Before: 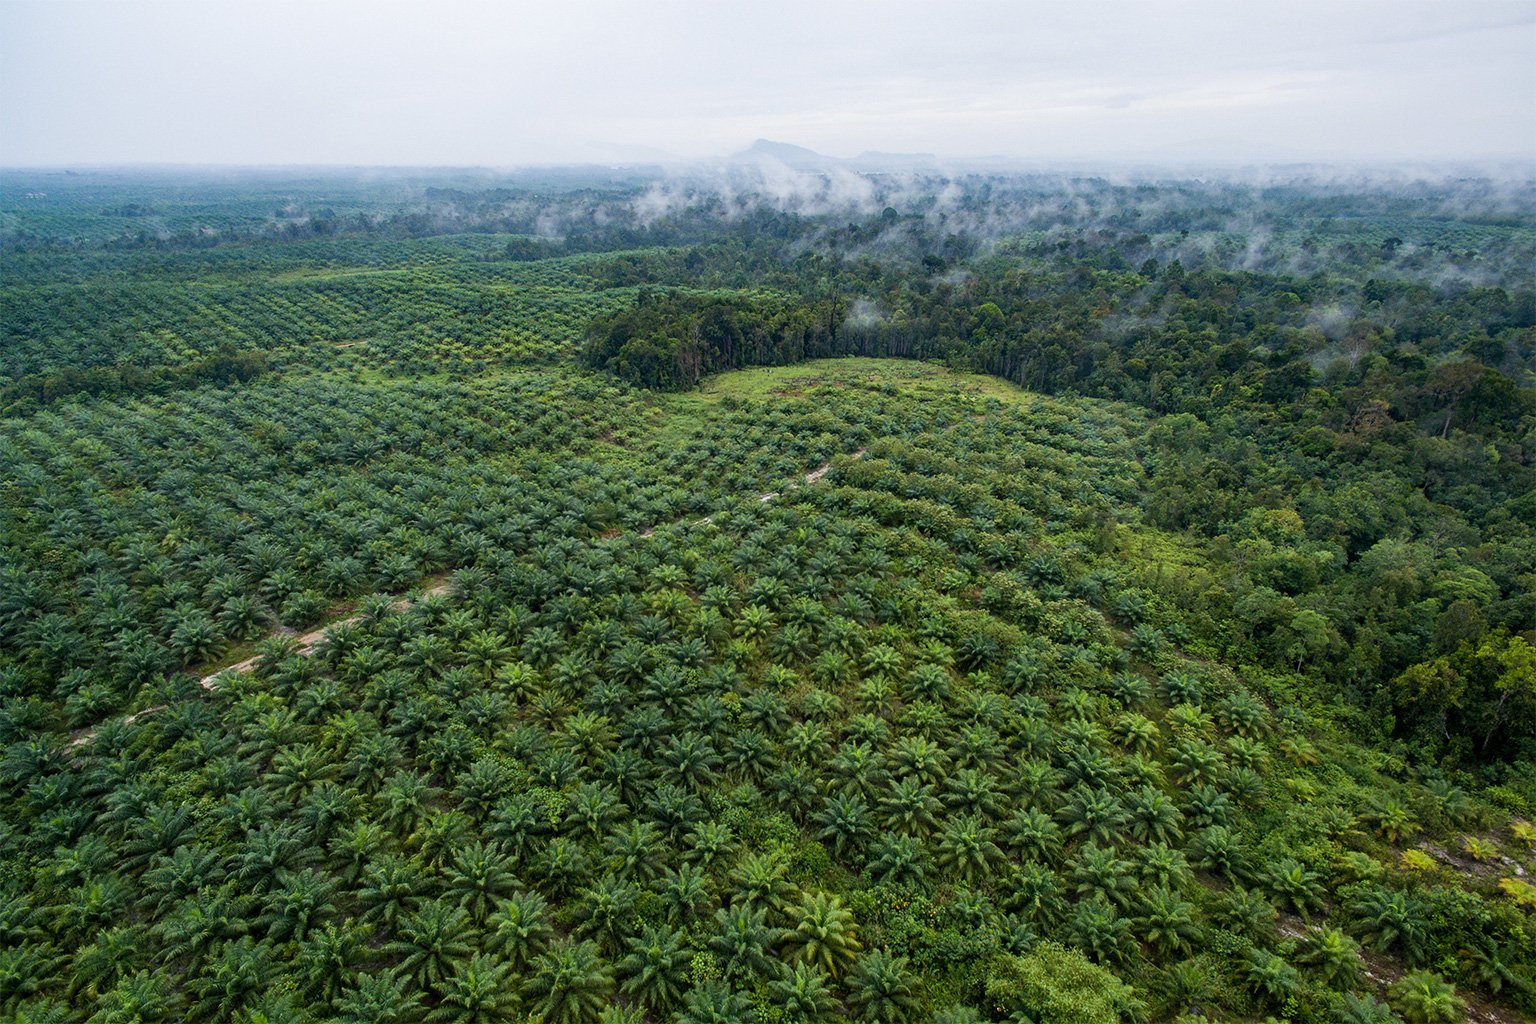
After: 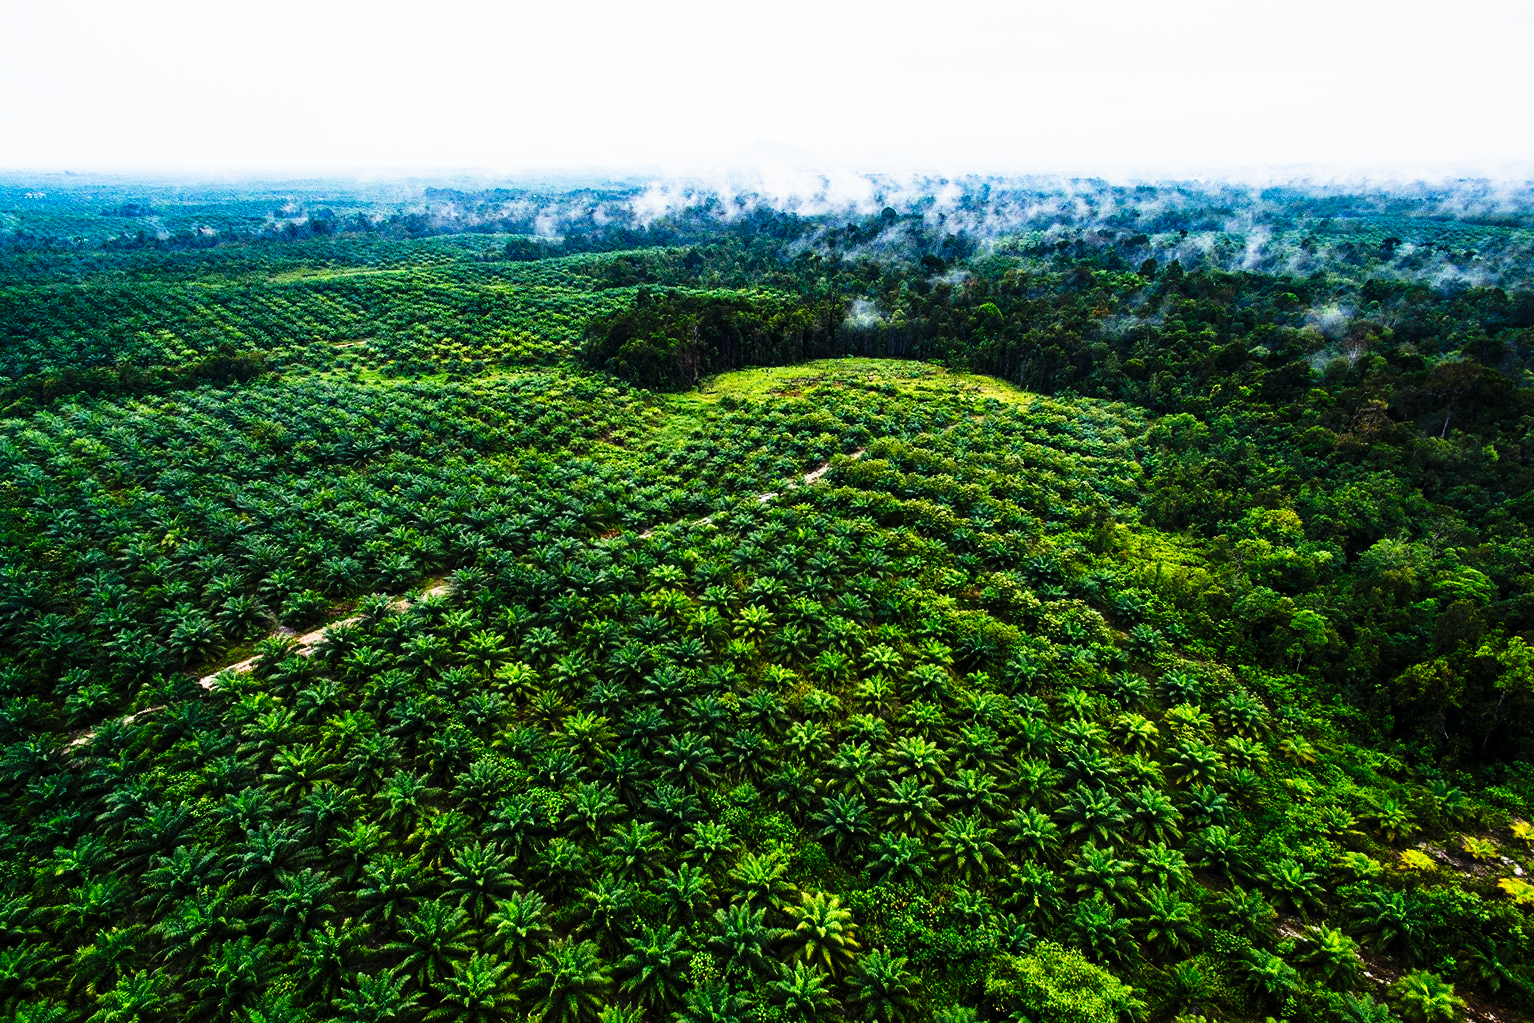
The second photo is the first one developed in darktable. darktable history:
crop and rotate: left 0.126%
contrast equalizer: octaves 7, y [[0.6 ×6], [0.55 ×6], [0 ×6], [0 ×6], [0 ×6]], mix 0.2
tone curve: curves: ch0 [(0, 0) (0.003, 0.005) (0.011, 0.008) (0.025, 0.013) (0.044, 0.017) (0.069, 0.022) (0.1, 0.029) (0.136, 0.038) (0.177, 0.053) (0.224, 0.081) (0.277, 0.128) (0.335, 0.214) (0.399, 0.343) (0.468, 0.478) (0.543, 0.641) (0.623, 0.798) (0.709, 0.911) (0.801, 0.971) (0.898, 0.99) (1, 1)], preserve colors none
